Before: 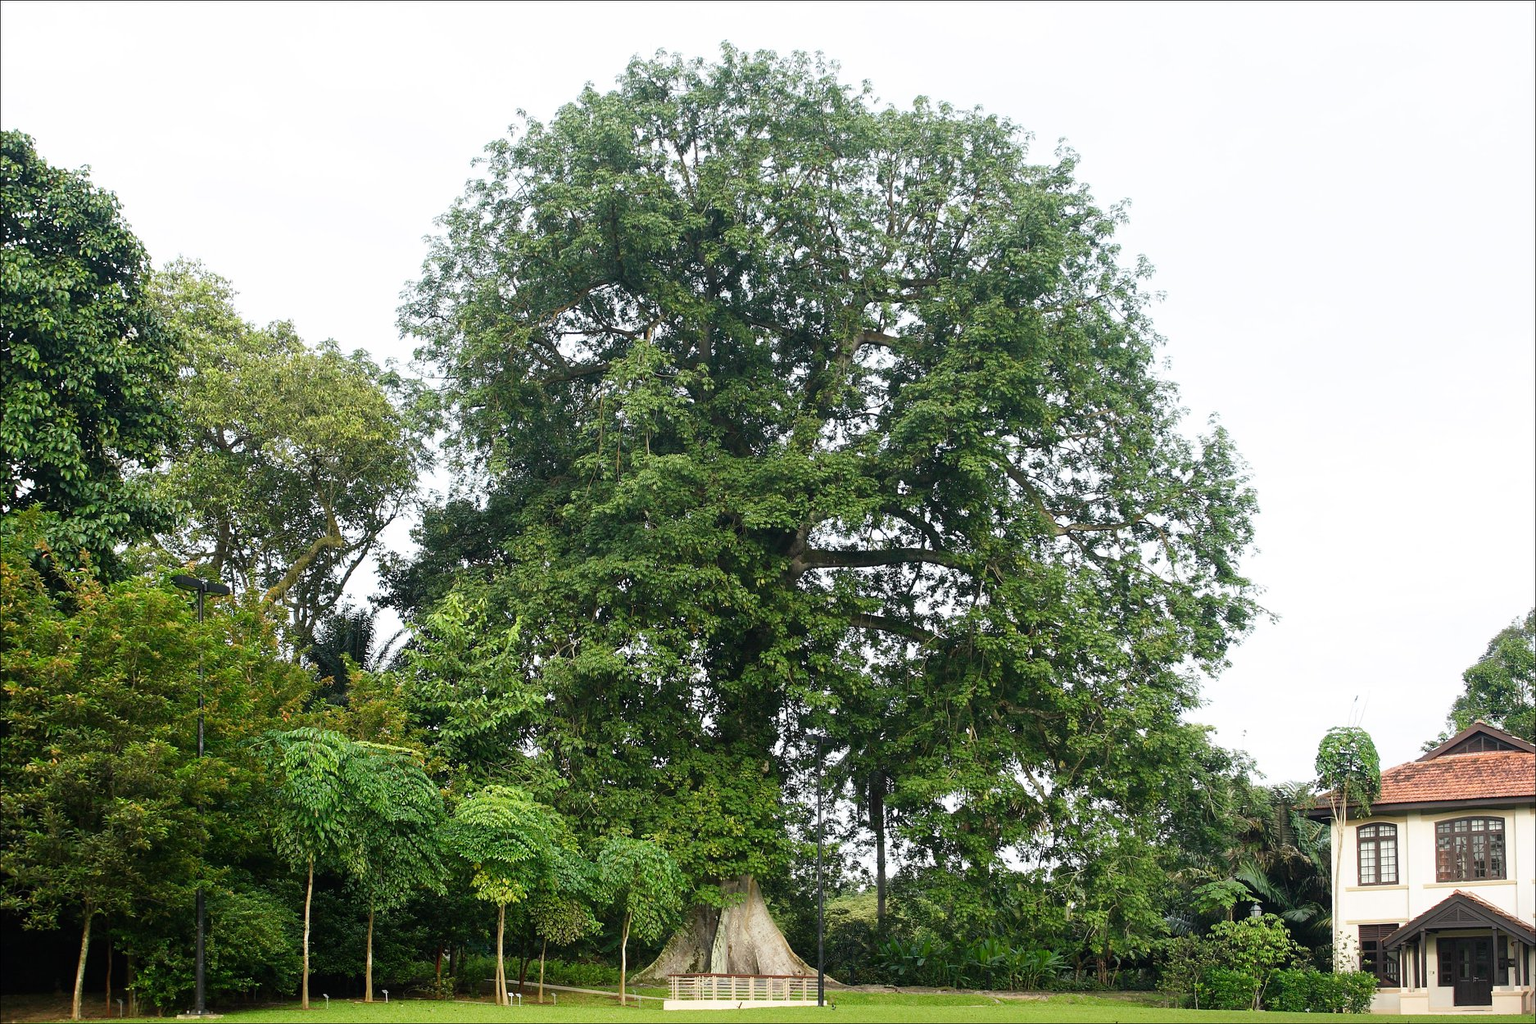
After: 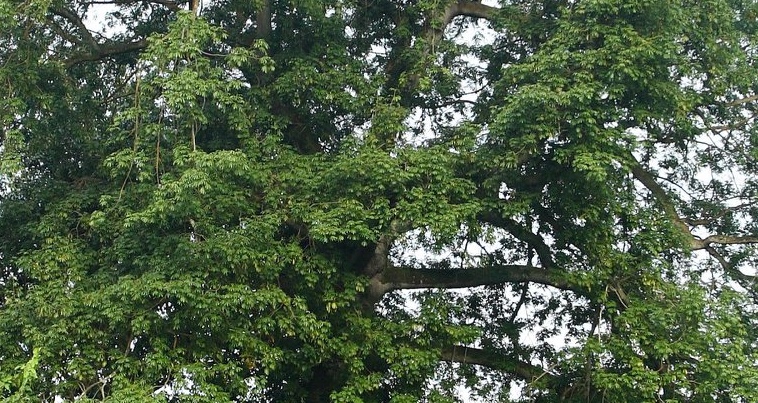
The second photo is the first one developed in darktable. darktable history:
crop: left 31.889%, top 32.349%, right 27.678%, bottom 35.409%
